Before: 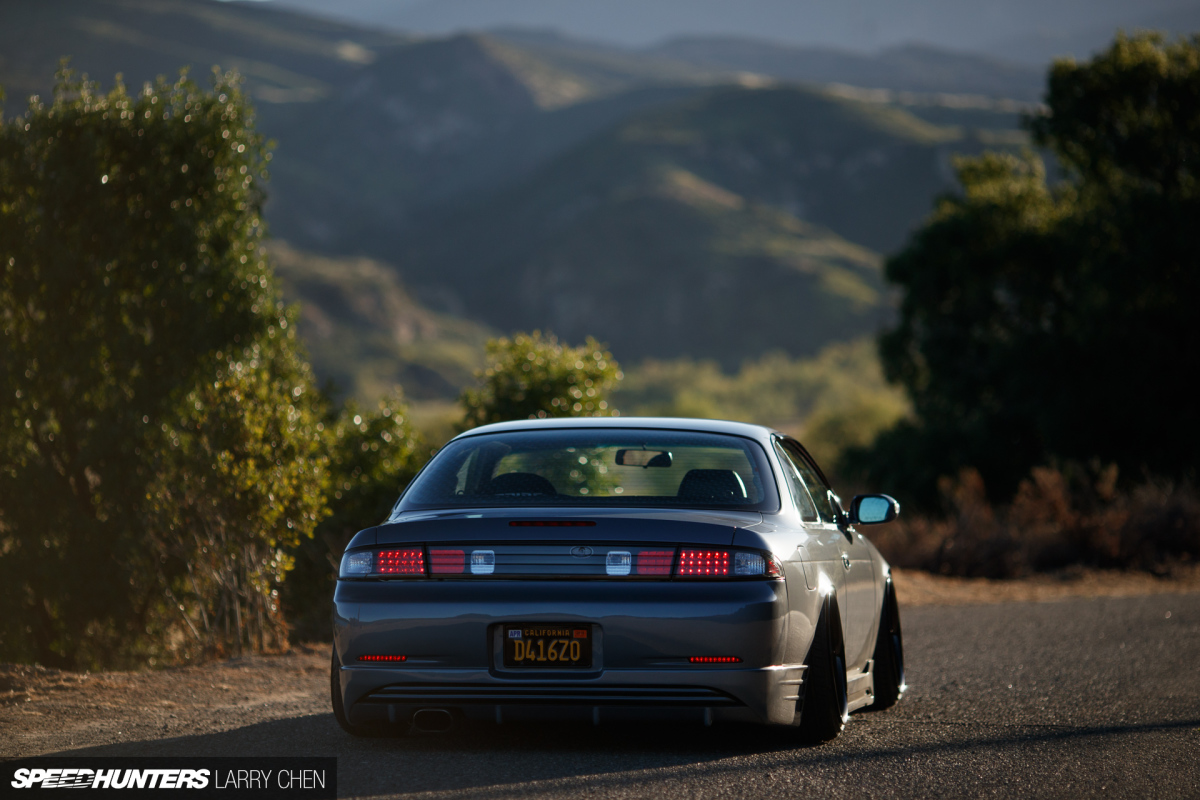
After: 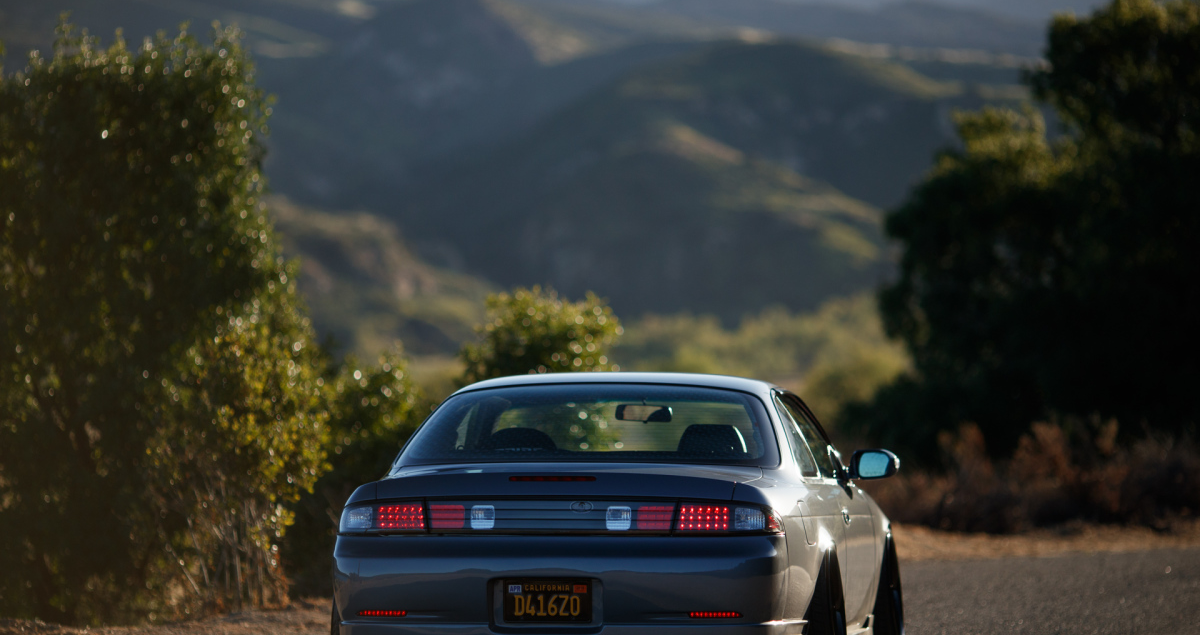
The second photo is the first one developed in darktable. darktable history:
crop and rotate: top 5.655%, bottom 14.904%
